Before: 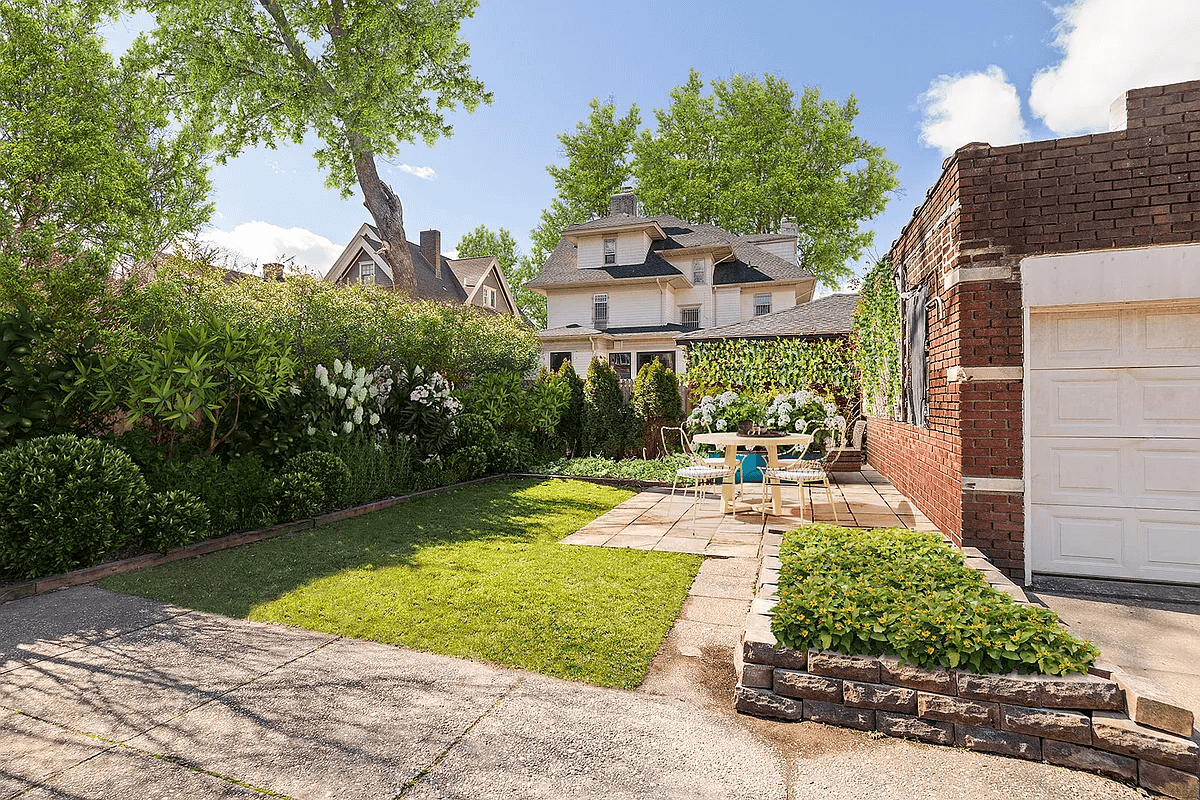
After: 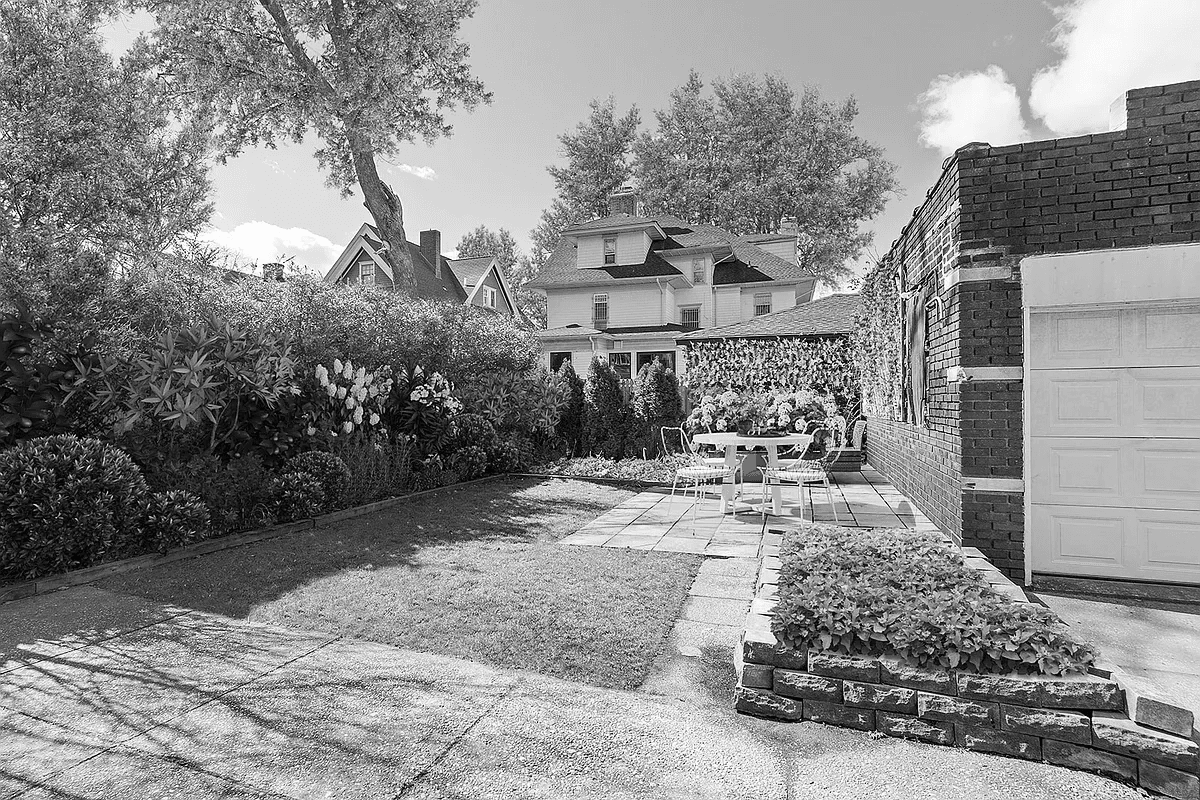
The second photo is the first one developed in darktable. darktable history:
white balance: red 1, blue 1
monochrome: on, module defaults
